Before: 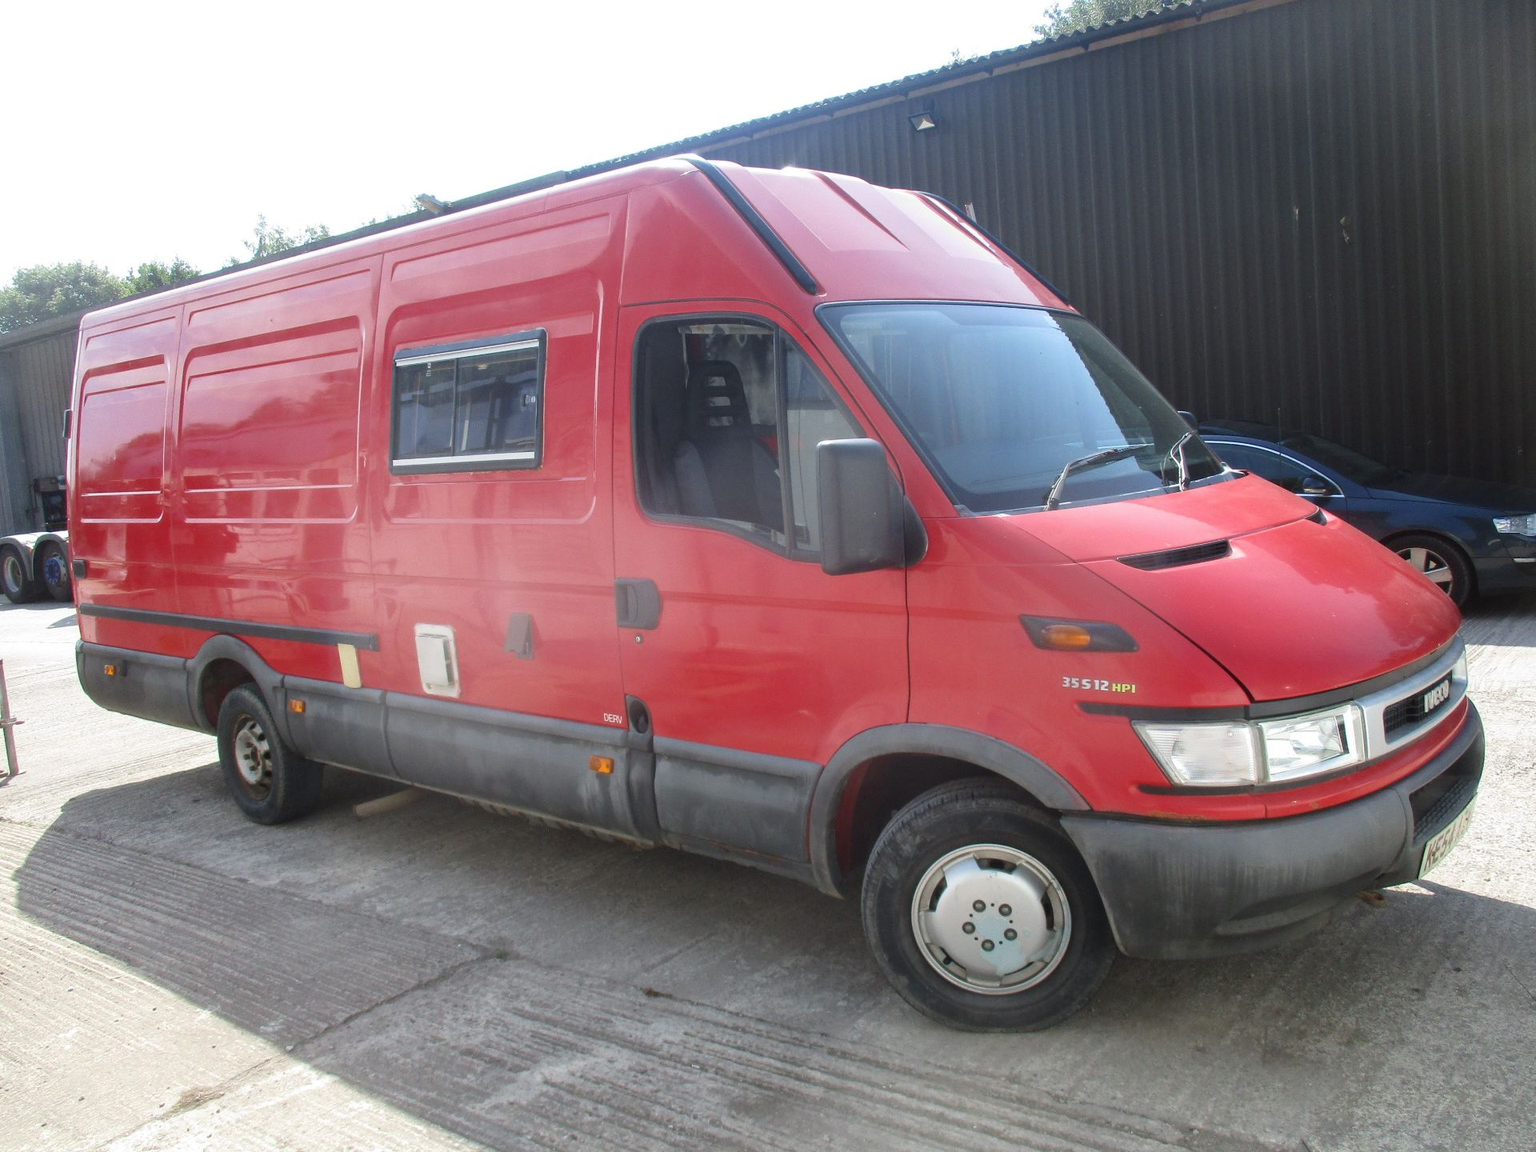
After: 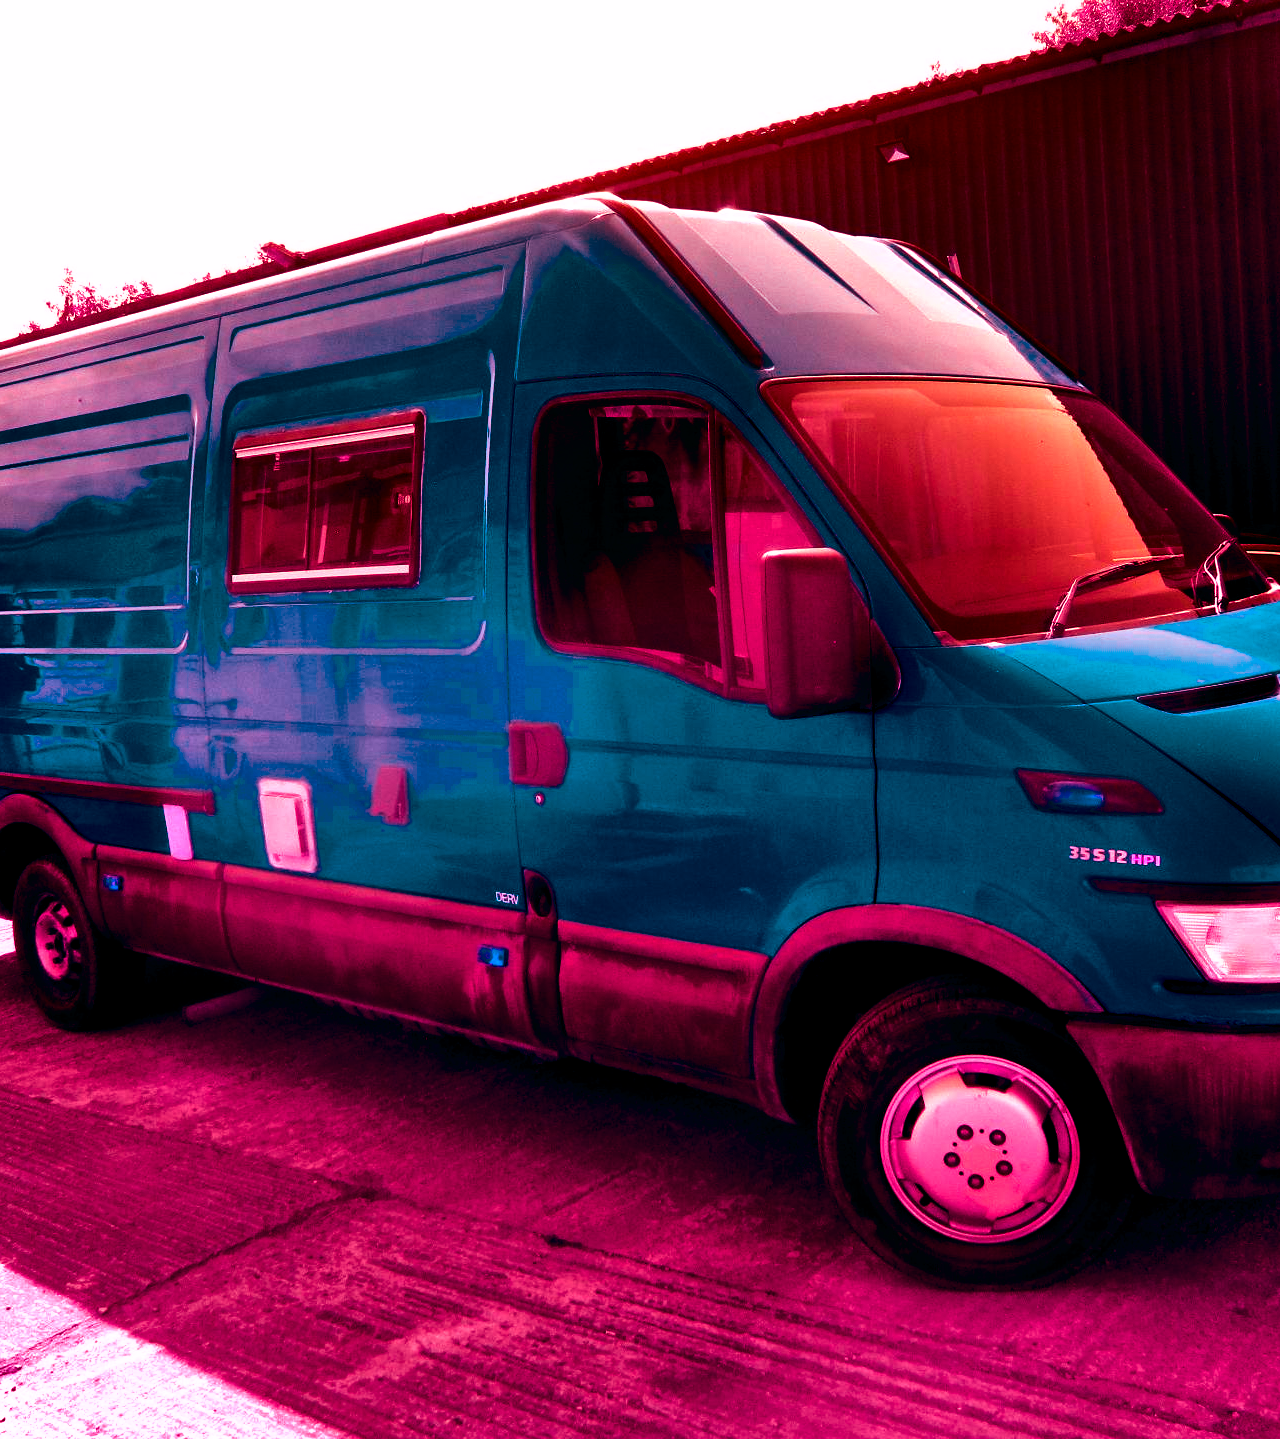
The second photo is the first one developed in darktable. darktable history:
shadows and highlights: low approximation 0.01, soften with gaussian
color balance rgb: shadows lift › luminance -18.76%, shadows lift › chroma 35.44%, power › luminance -3.76%, power › hue 142.17°, highlights gain › chroma 7.5%, highlights gain › hue 184.75°, global offset › luminance -0.52%, global offset › chroma 0.91%, global offset › hue 173.36°, shadows fall-off 300%, white fulcrum 2 EV, highlights fall-off 300%, linear chroma grading › shadows 17.19%, linear chroma grading › highlights 61.12%, linear chroma grading › global chroma 50%, hue shift -150.52°, perceptual brilliance grading › global brilliance 12%, mask middle-gray fulcrum 100%, contrast gray fulcrum 38.43%, contrast 35.15%, saturation formula JzAzBz (2021)
crop and rotate: left 13.537%, right 19.796%
fill light: exposure -2 EV, width 8.6
